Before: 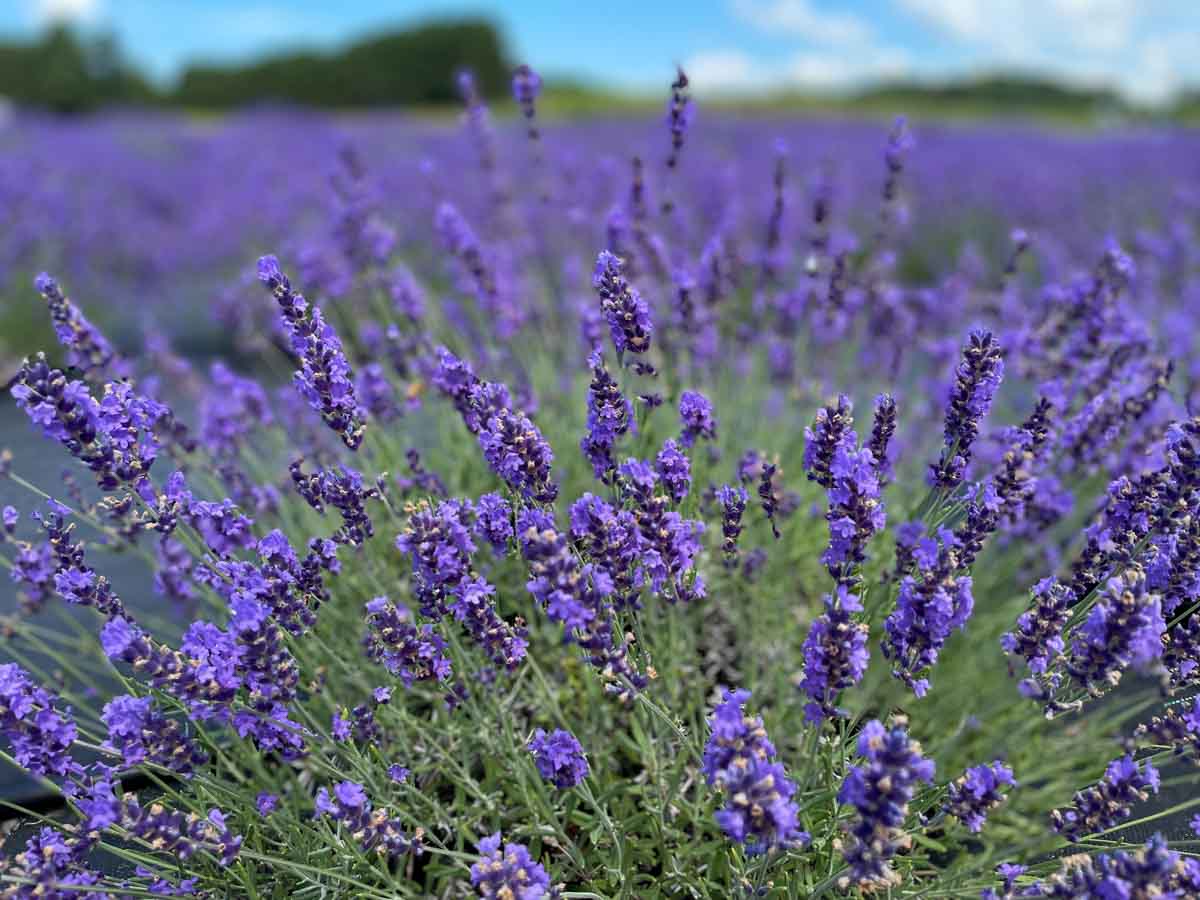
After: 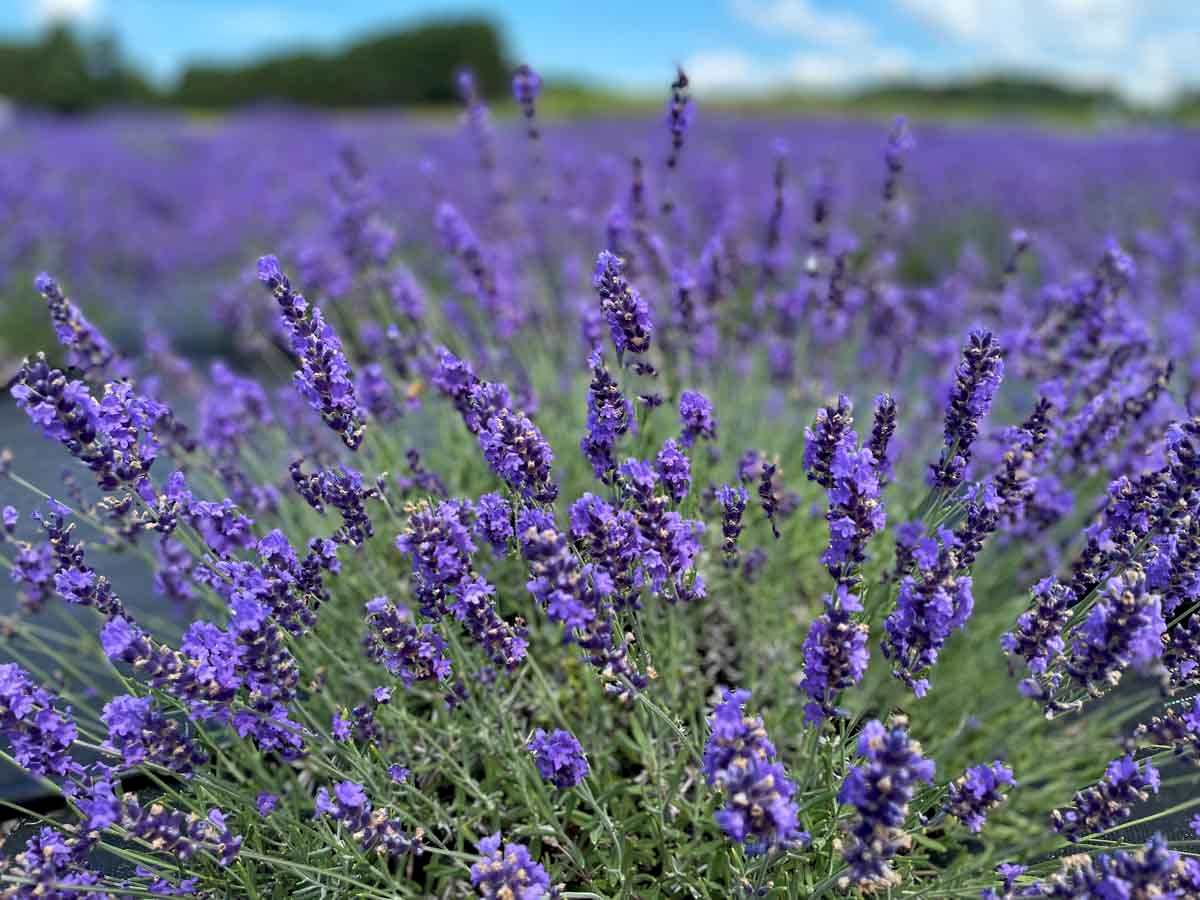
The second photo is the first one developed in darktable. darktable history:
contrast equalizer: y [[0.509, 0.517, 0.523, 0.523, 0.517, 0.509], [0.5 ×6], [0.5 ×6], [0 ×6], [0 ×6]]
